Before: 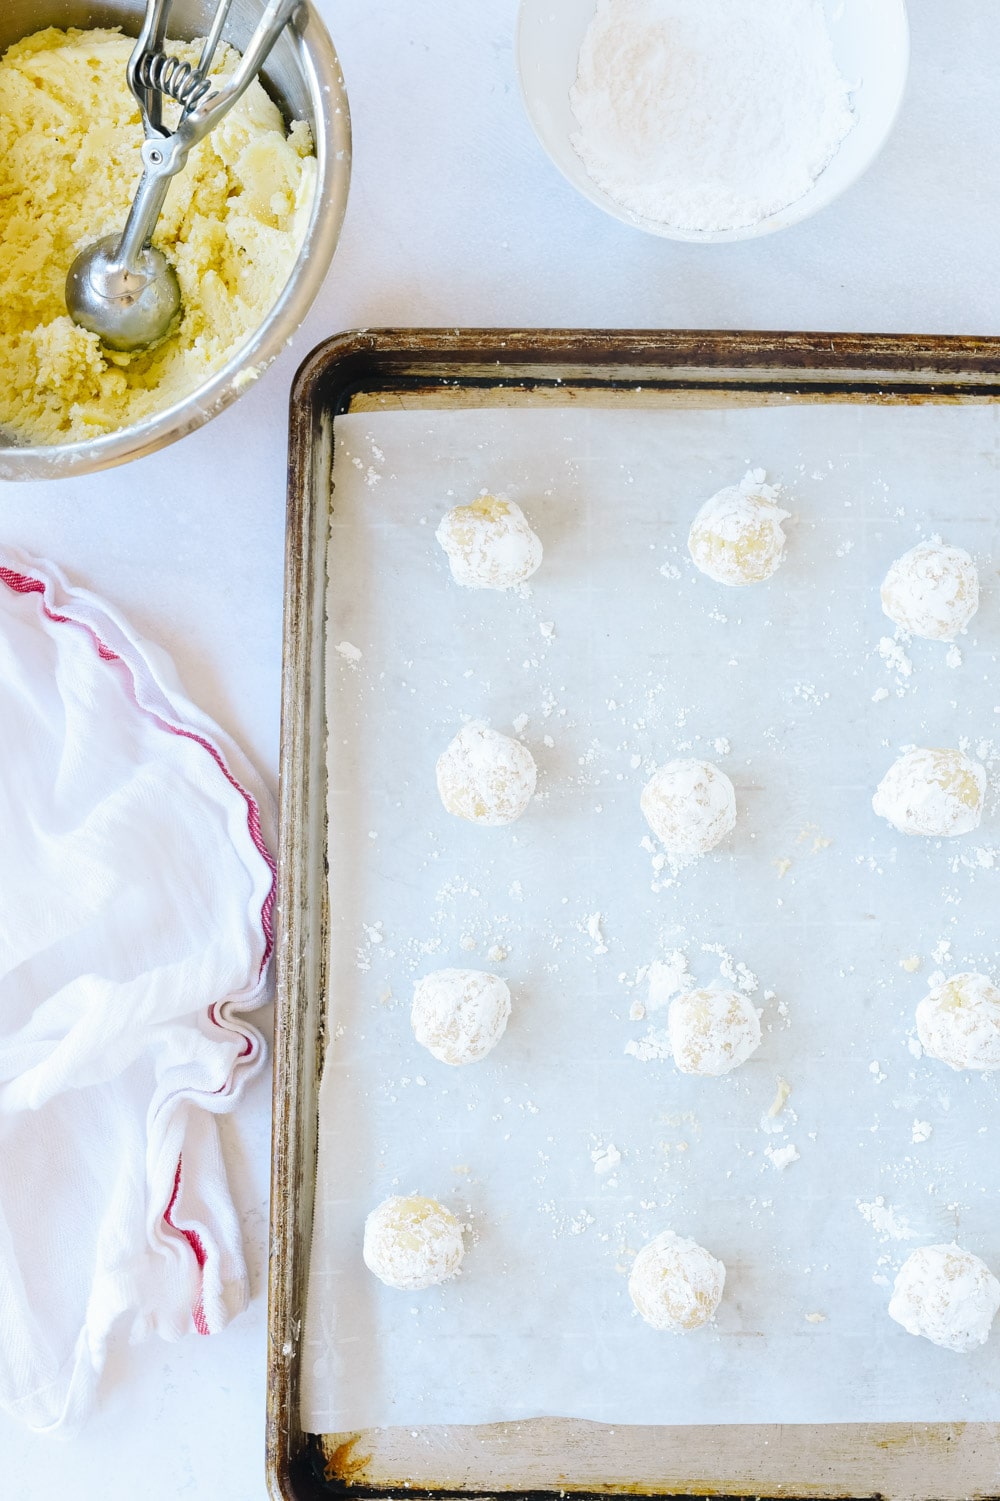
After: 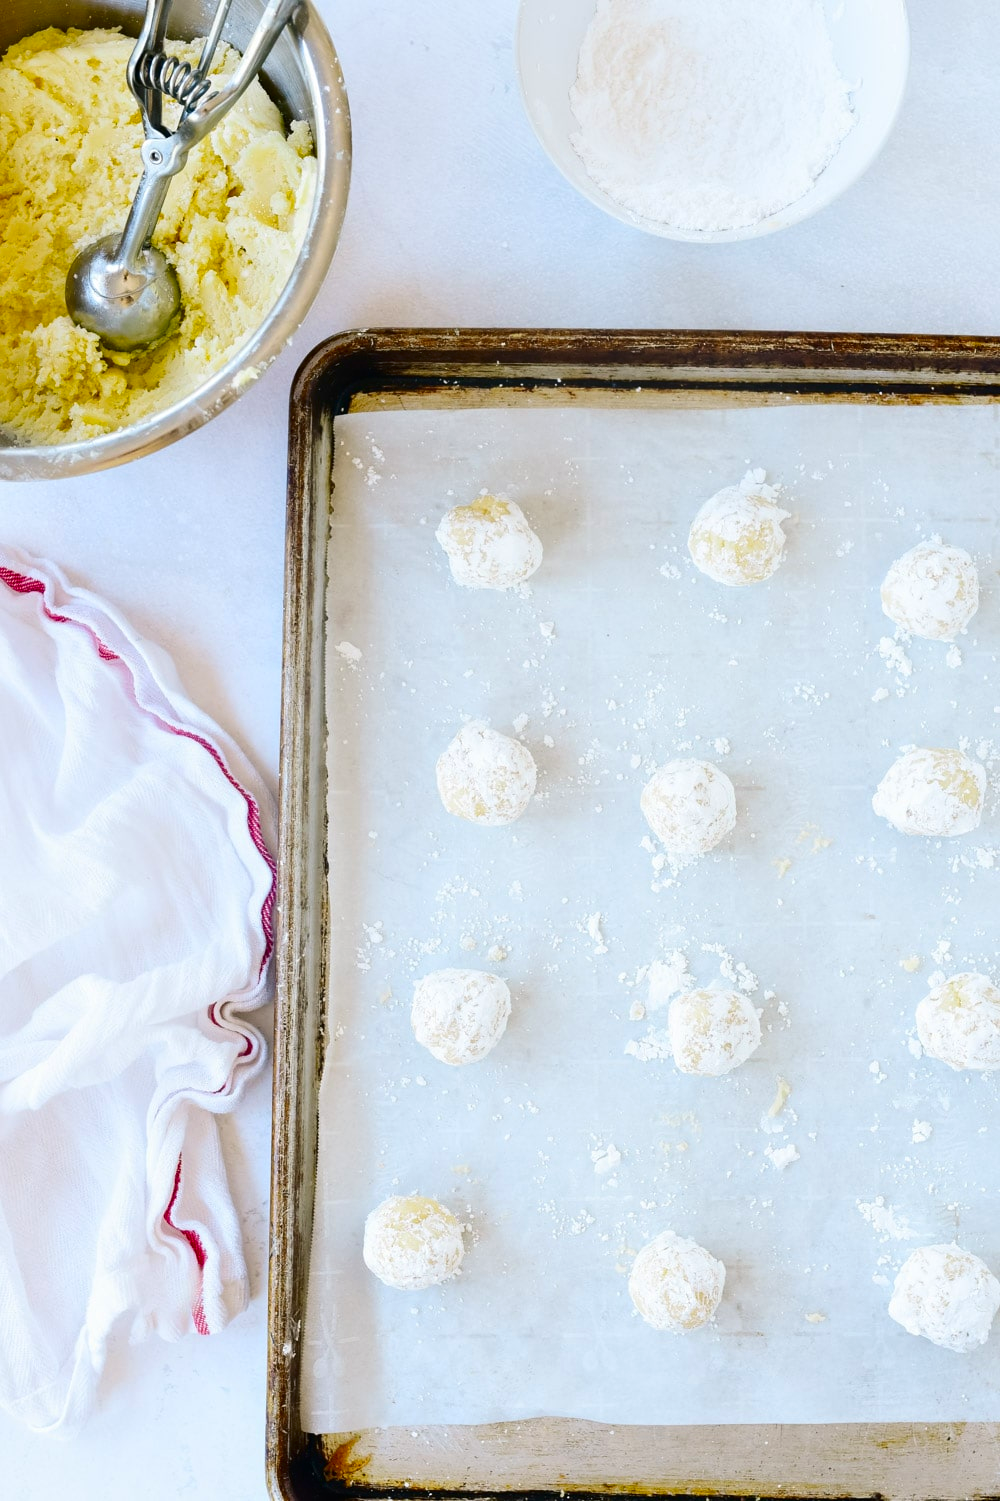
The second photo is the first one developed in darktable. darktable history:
contrast brightness saturation: contrast 0.117, brightness -0.12, saturation 0.197
